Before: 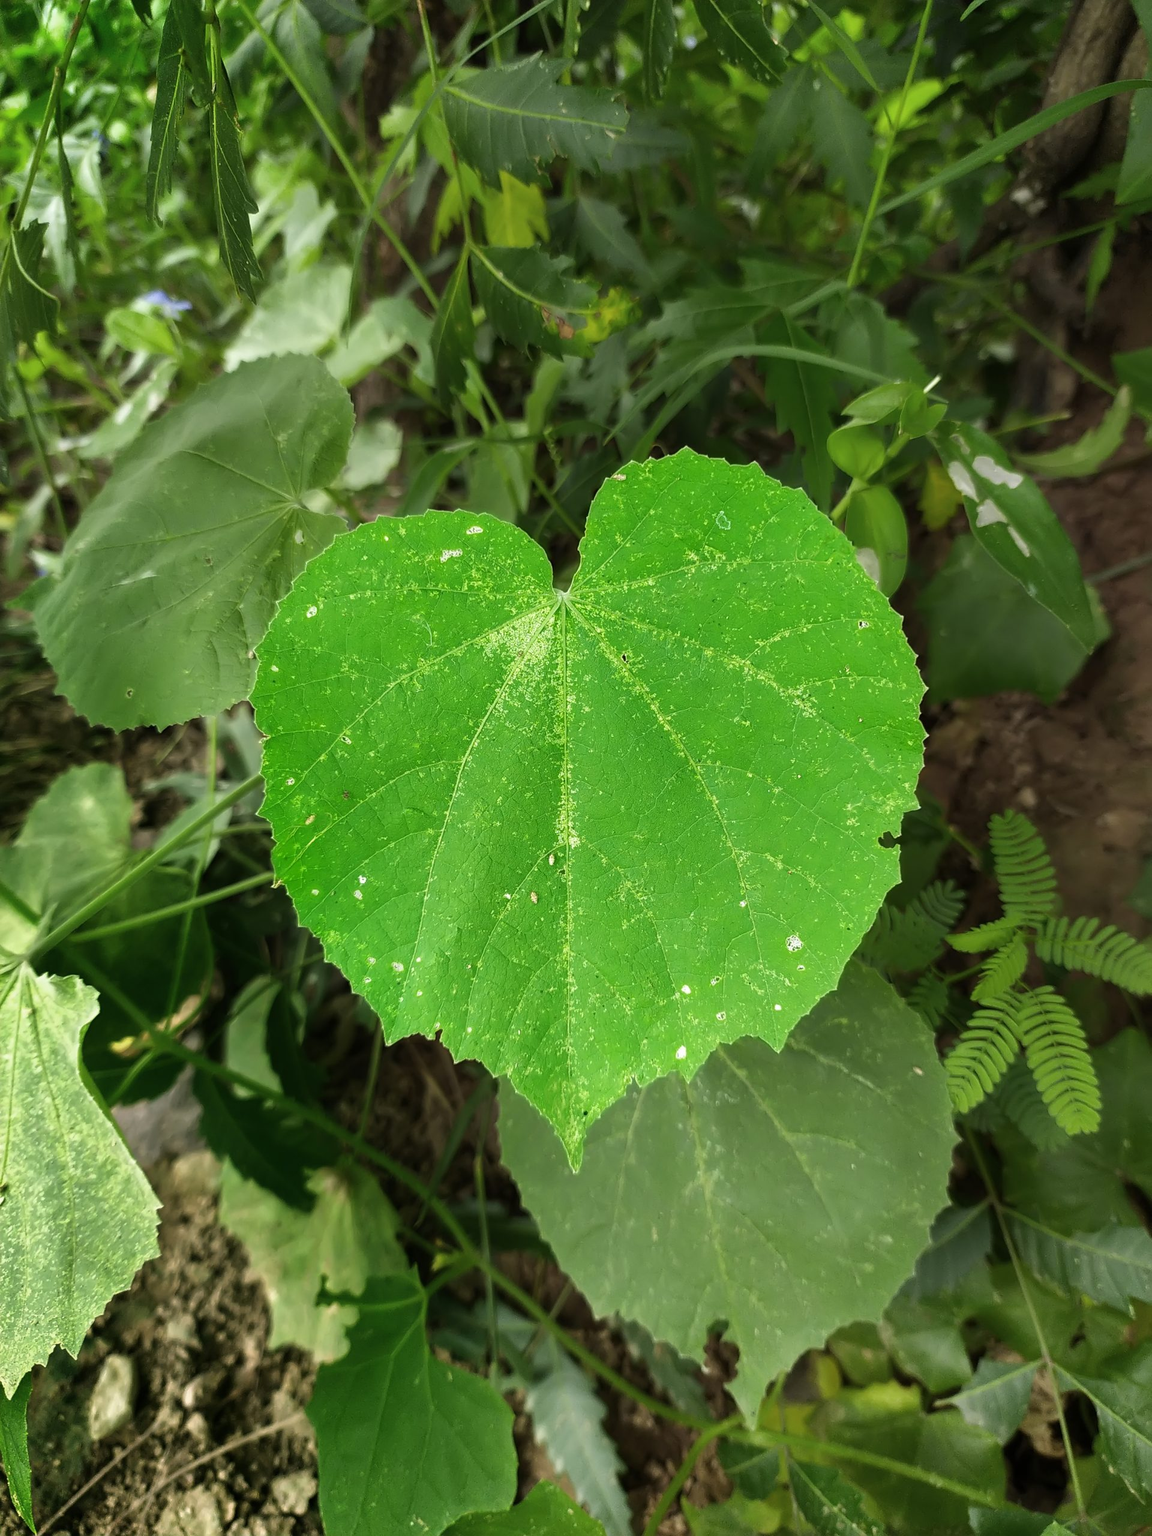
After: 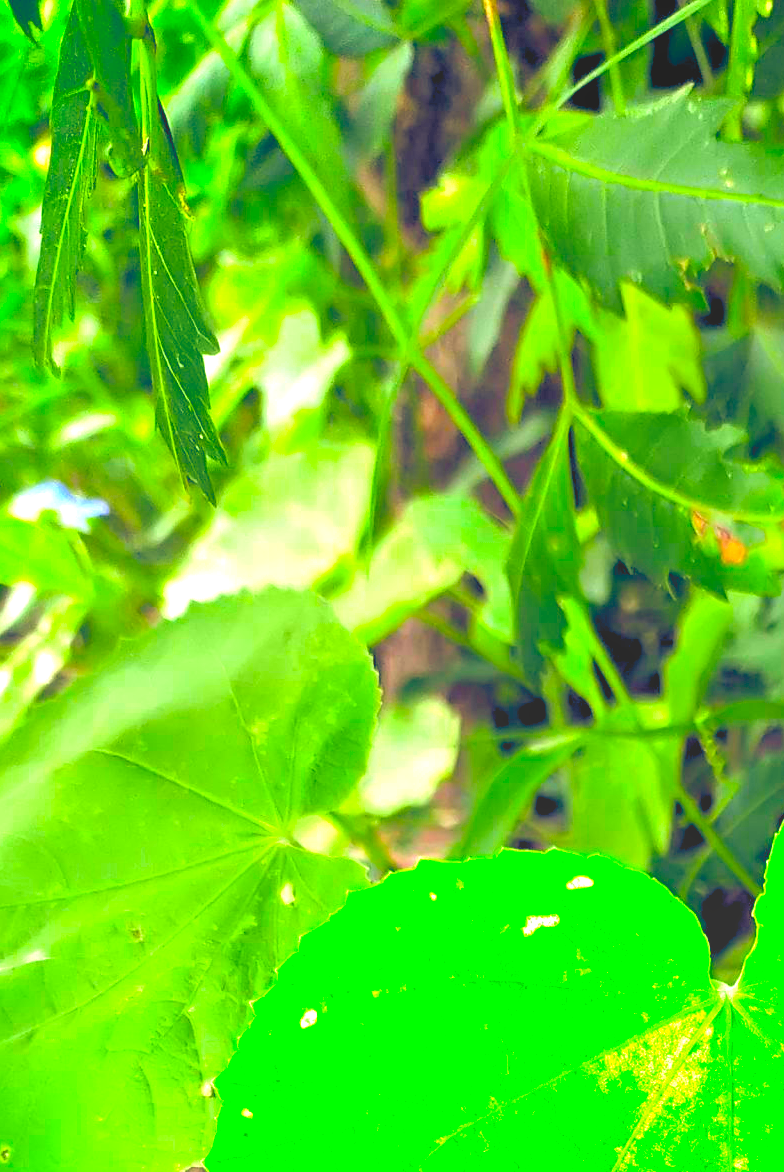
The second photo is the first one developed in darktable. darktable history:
color correction: highlights b* 0.048, saturation 2.95
exposure: black level correction 0, exposure 1.299 EV, compensate highlight preservation false
local contrast: detail 71%
shadows and highlights: shadows 31.13, highlights 1.45, highlights color adjustment 0.067%, soften with gaussian
crop and rotate: left 11.031%, top 0.048%, right 48.122%, bottom 54.137%
contrast brightness saturation: brightness 0.186, saturation -0.507
contrast equalizer: octaves 7, y [[0.6 ×6], [0.55 ×6], [0 ×6], [0 ×6], [0 ×6]]
color balance rgb: global offset › chroma 0.131%, global offset › hue 253.55°, perceptual saturation grading › global saturation 30.054%, perceptual brilliance grading › global brilliance 11.086%
